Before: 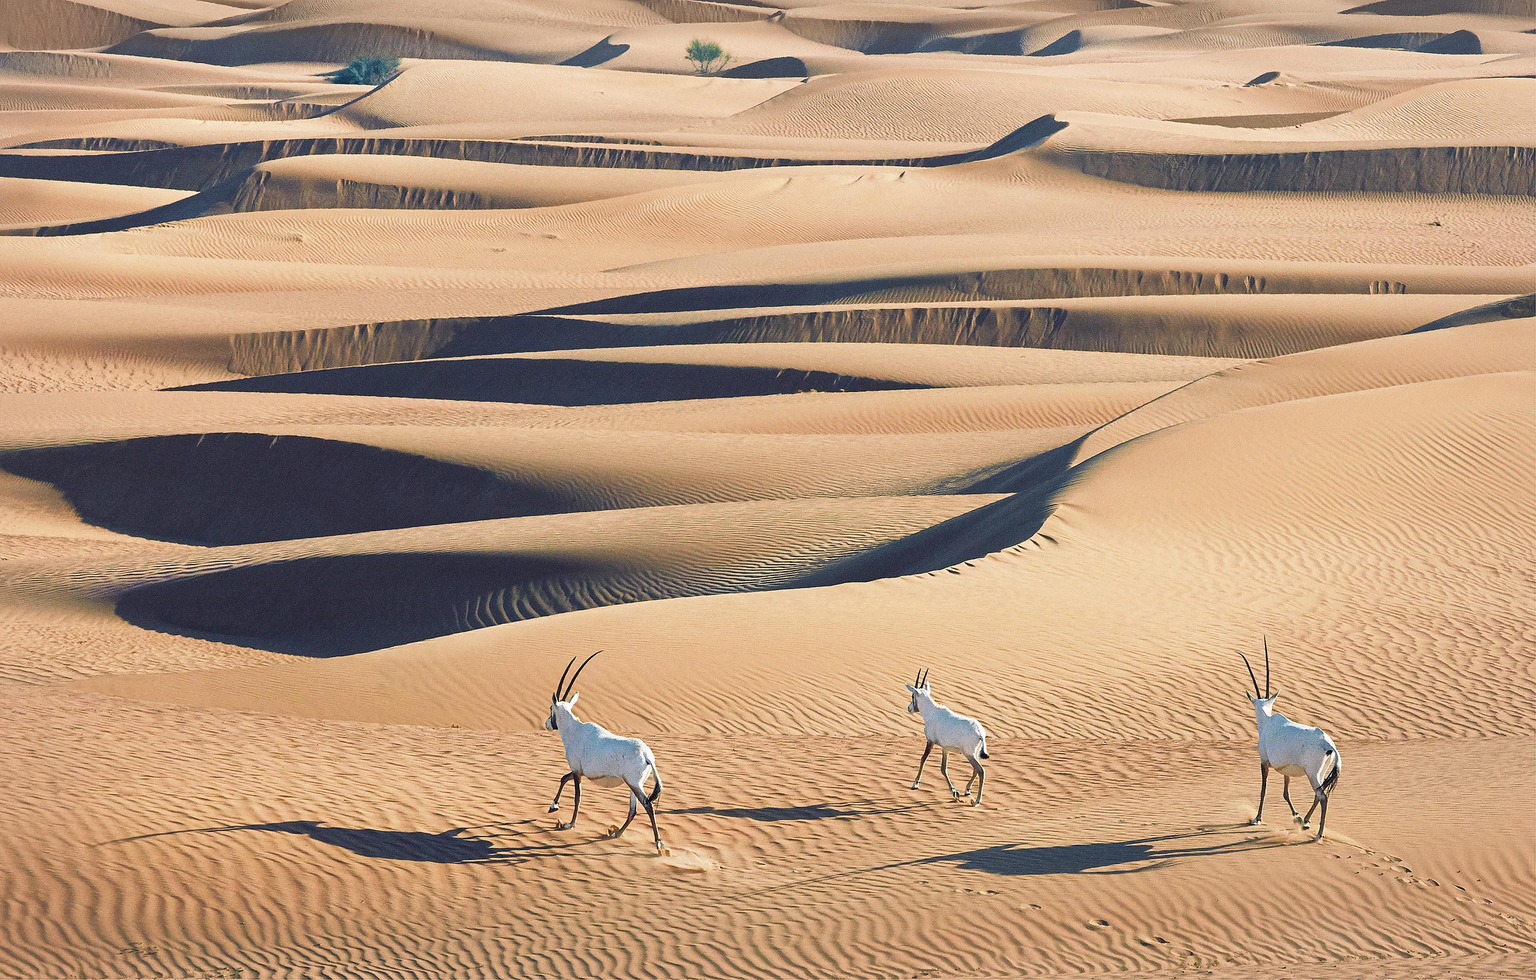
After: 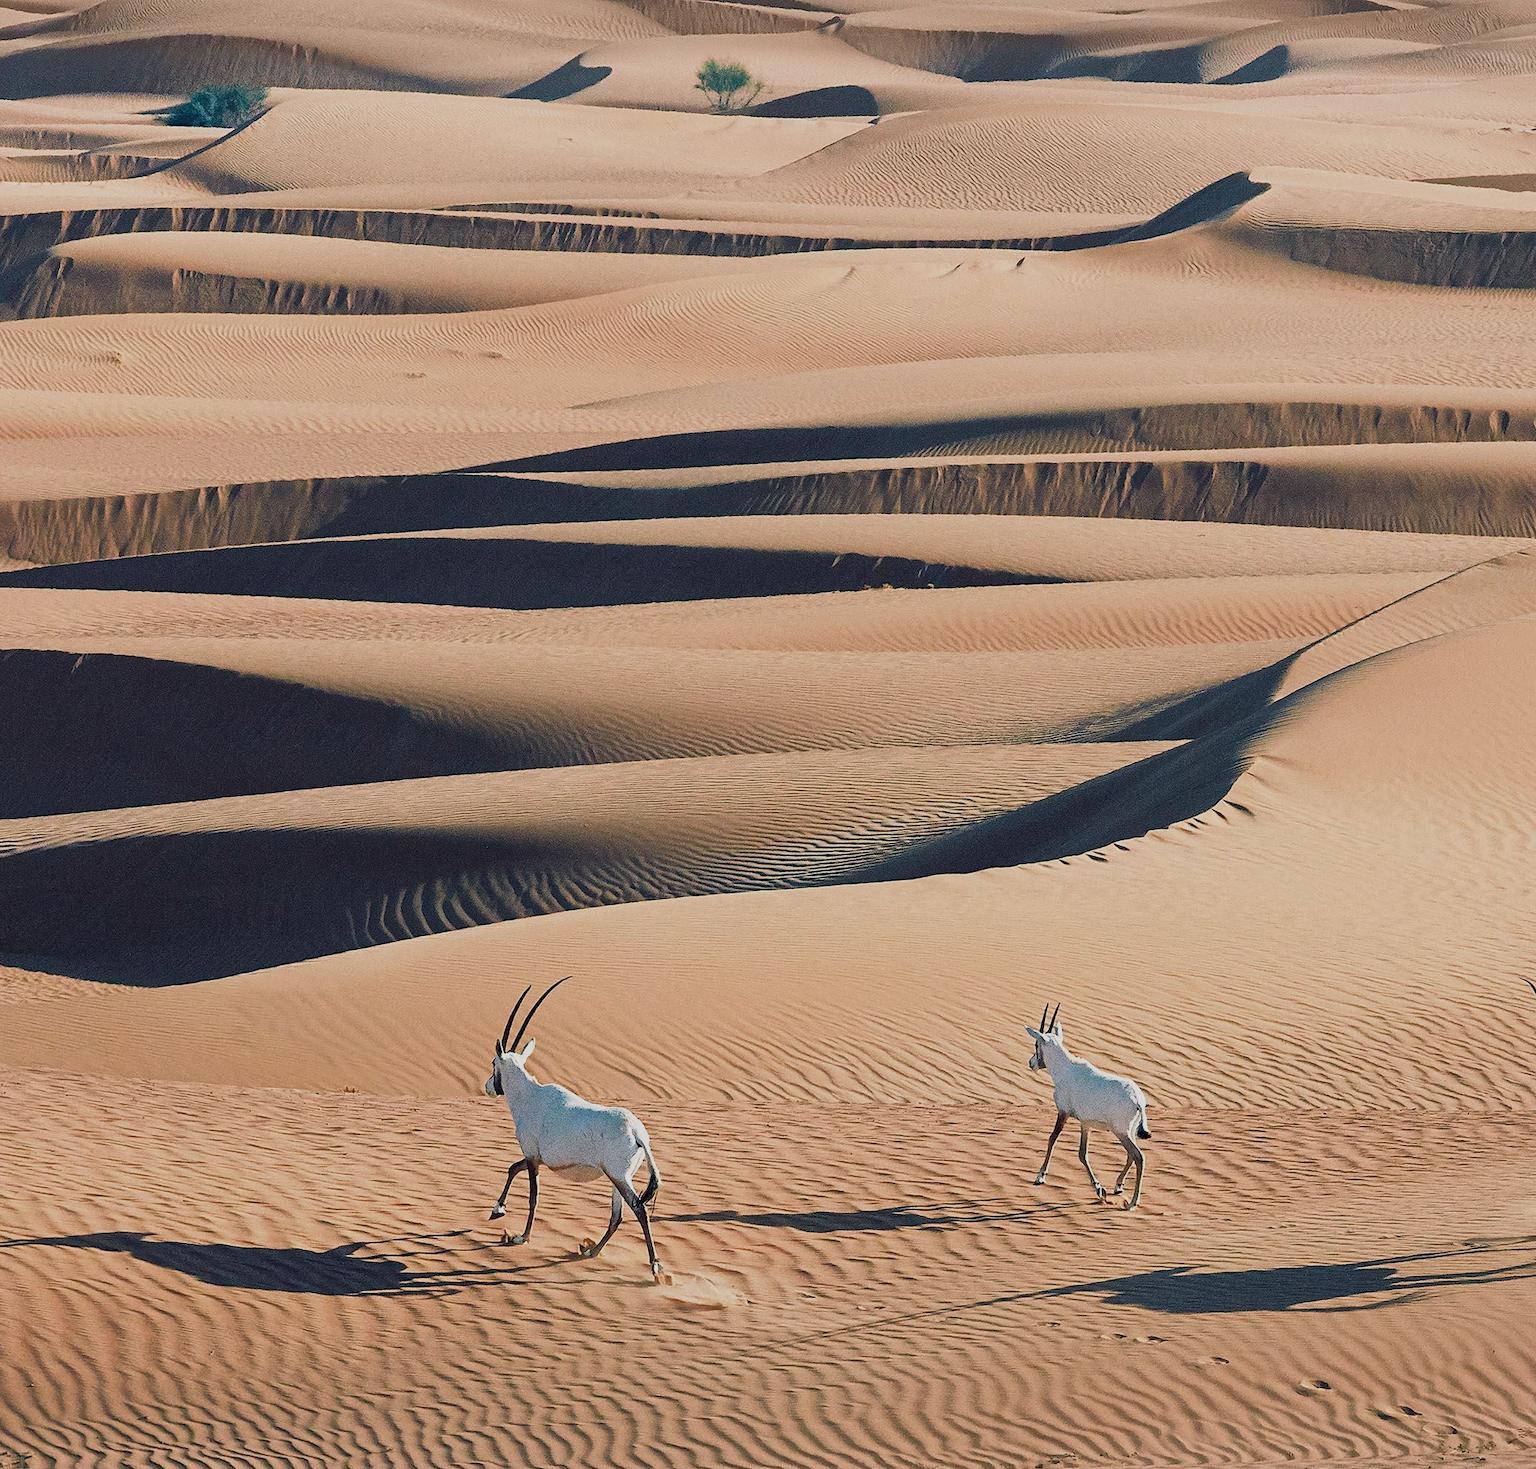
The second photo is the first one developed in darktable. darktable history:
crop and rotate: left 14.487%, right 18.854%
exposure: exposure -0.49 EV, compensate exposure bias true, compensate highlight preservation false
color correction: highlights b* -0.014, saturation 0.81
